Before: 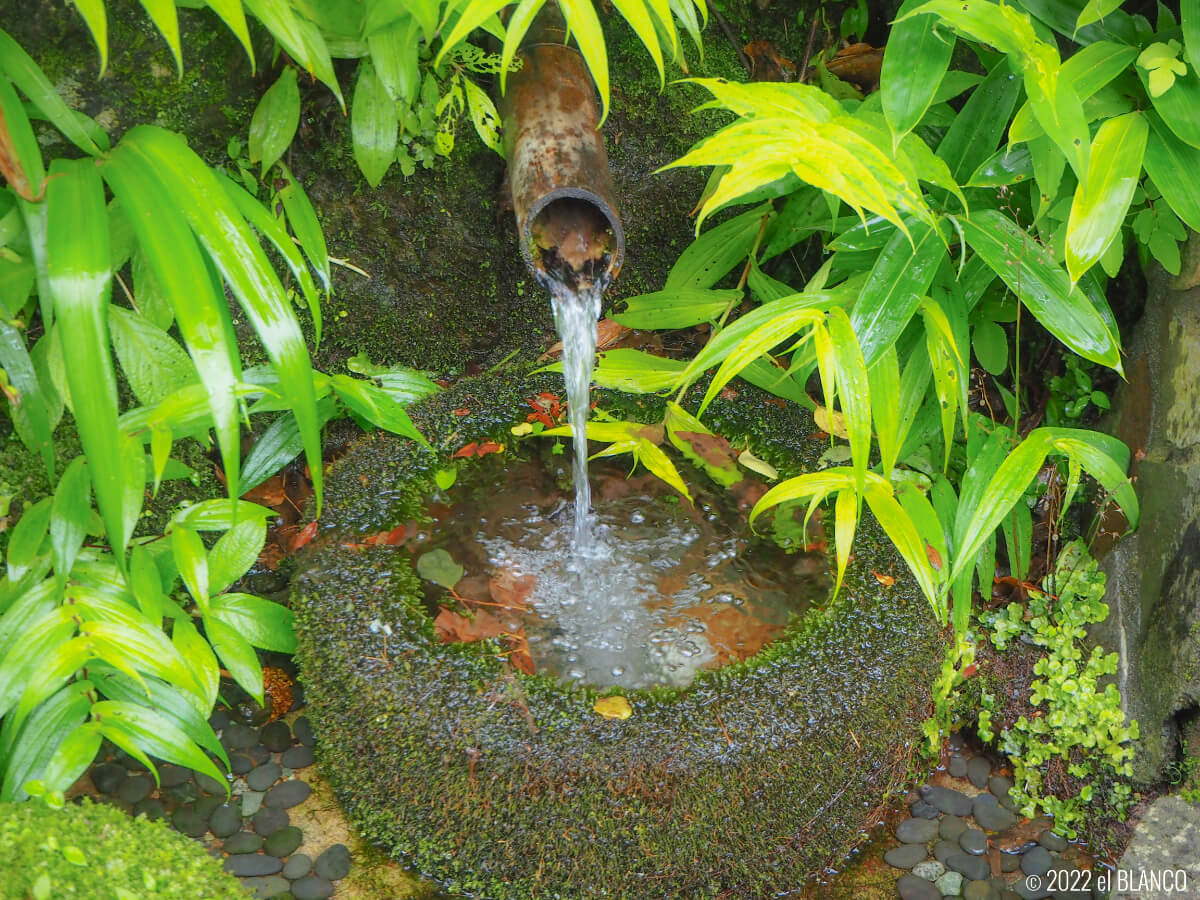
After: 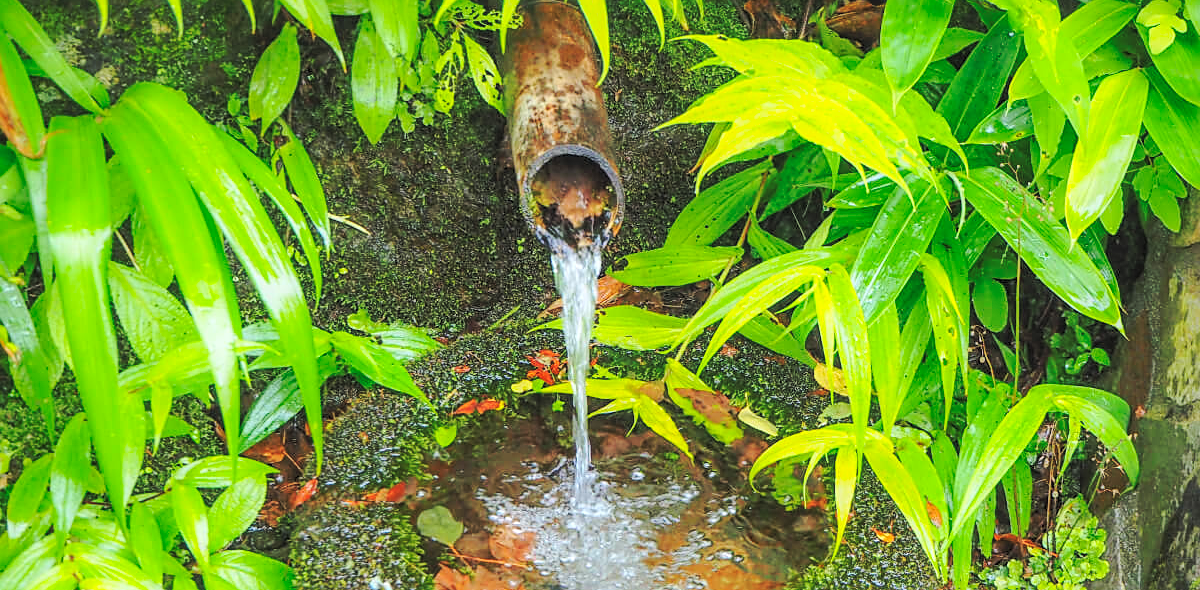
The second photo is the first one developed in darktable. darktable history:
sharpen: on, module defaults
base curve: curves: ch0 [(0, 0) (0.073, 0.04) (0.157, 0.139) (0.492, 0.492) (0.758, 0.758) (1, 1)], preserve colors none
local contrast: on, module defaults
crop and rotate: top 4.848%, bottom 29.503%
contrast brightness saturation: contrast 0.1, brightness 0.3, saturation 0.14
